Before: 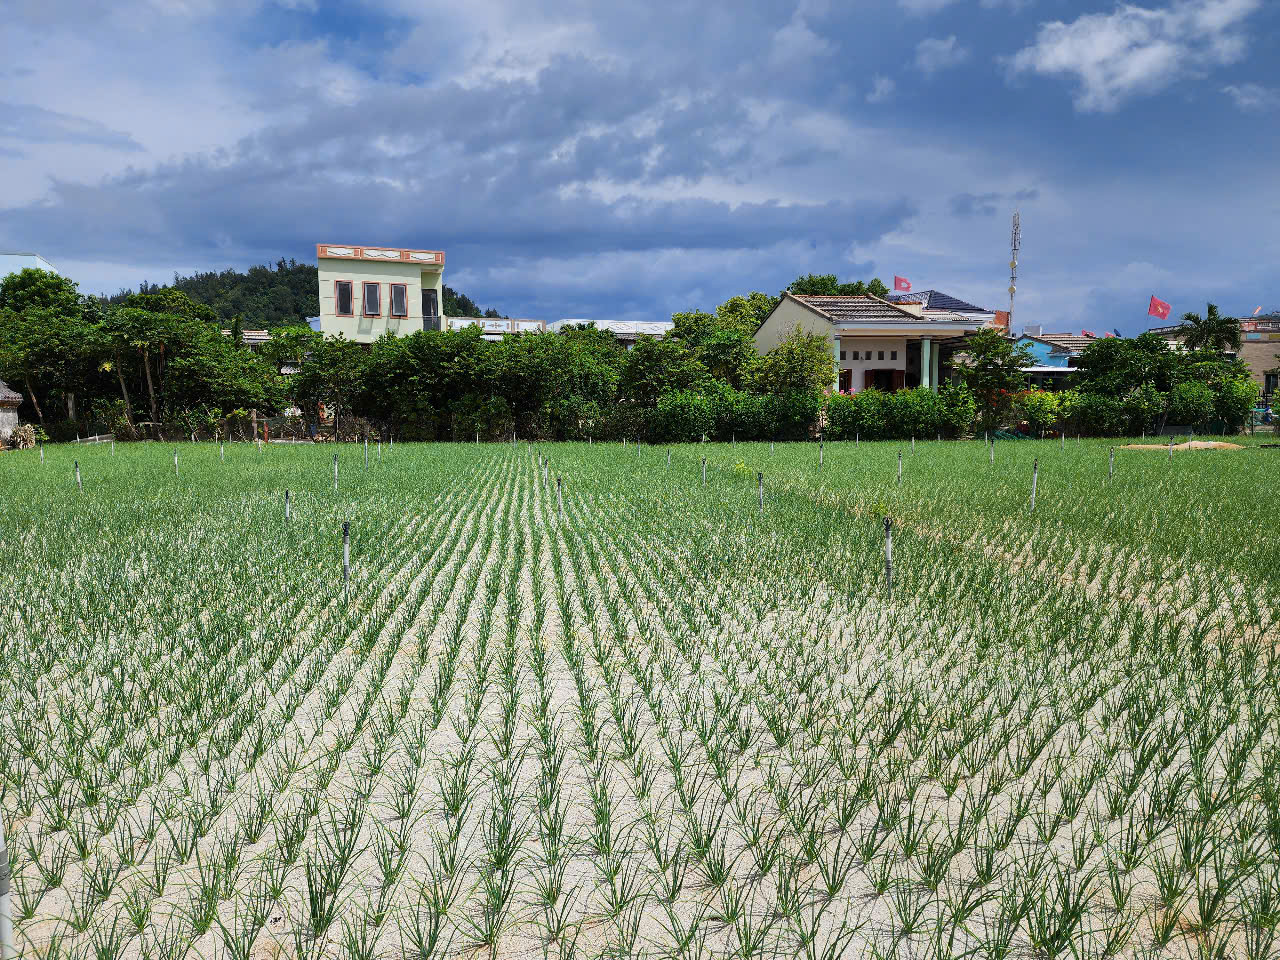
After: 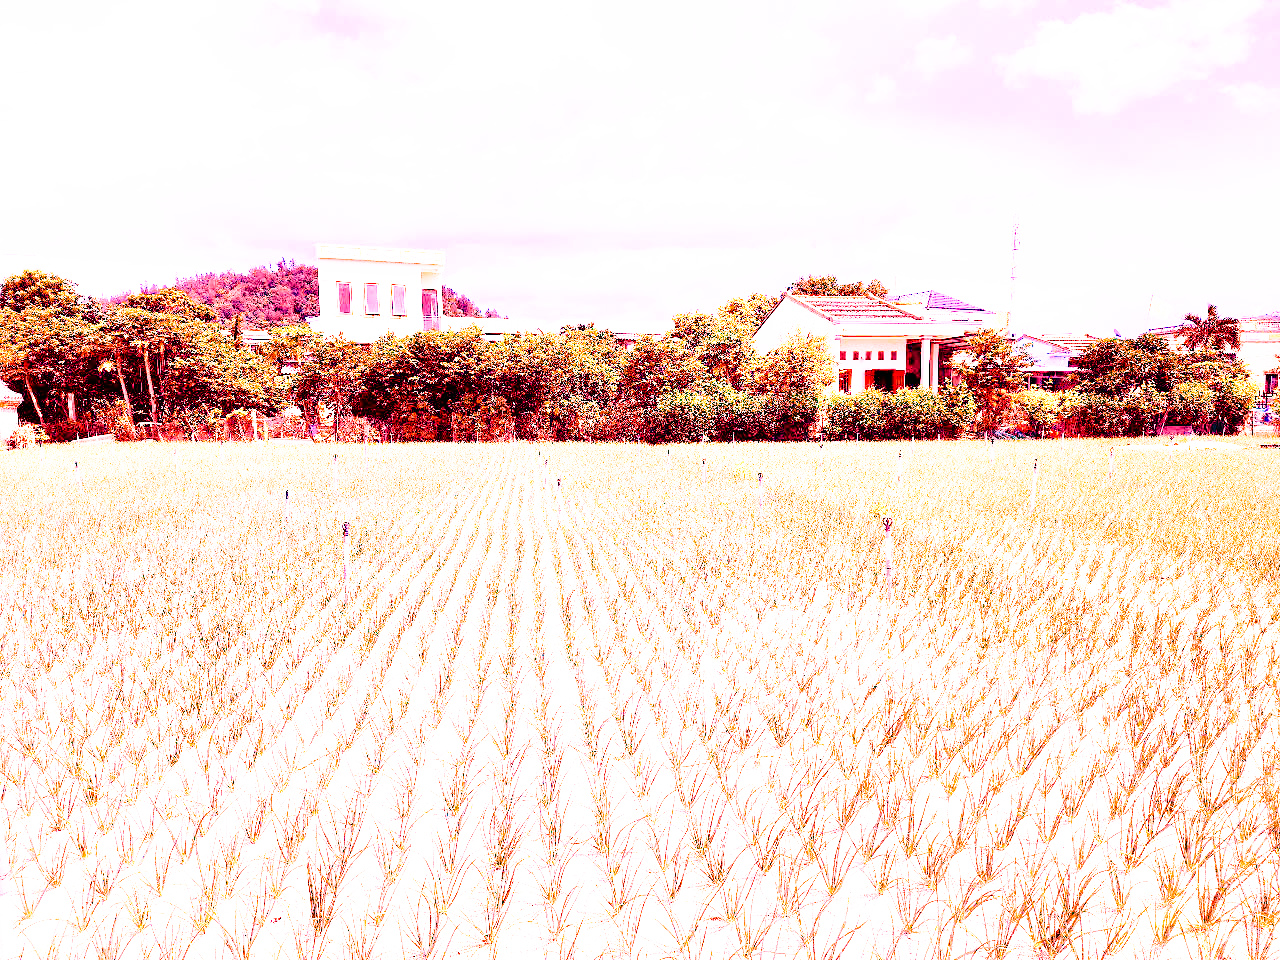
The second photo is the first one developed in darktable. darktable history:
exposure: black level correction 0.005, exposure 0.417 EV, compensate highlight preservation false
white balance: red 4.26, blue 1.802
tone curve: curves: ch0 [(0, 0) (0.003, 0.004) (0.011, 0.015) (0.025, 0.033) (0.044, 0.059) (0.069, 0.092) (0.1, 0.132) (0.136, 0.18) (0.177, 0.235) (0.224, 0.297) (0.277, 0.366) (0.335, 0.44) (0.399, 0.52) (0.468, 0.594) (0.543, 0.661) (0.623, 0.727) (0.709, 0.79) (0.801, 0.86) (0.898, 0.928) (1, 1)], preserve colors none
base curve: curves: ch0 [(0, 0) (0.007, 0.004) (0.027, 0.03) (0.046, 0.07) (0.207, 0.54) (0.442, 0.872) (0.673, 0.972) (1, 1)], preserve colors none
